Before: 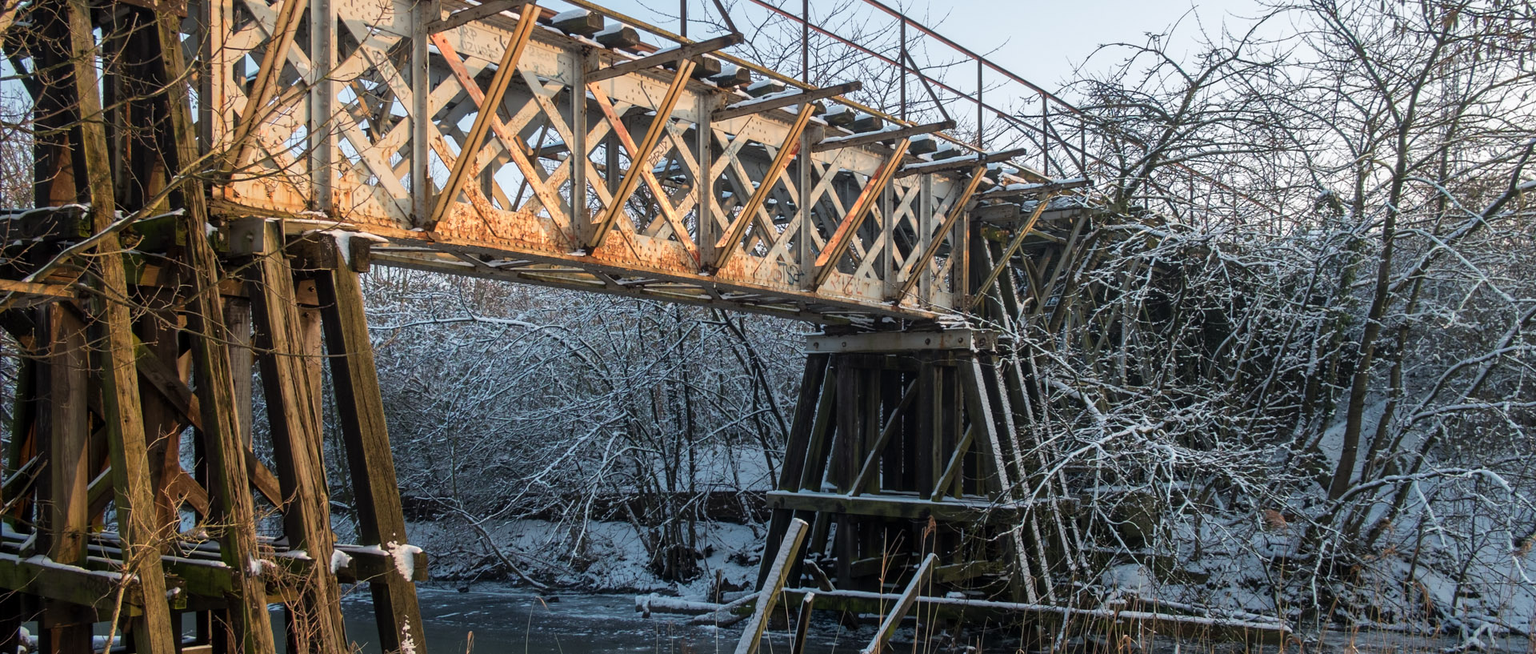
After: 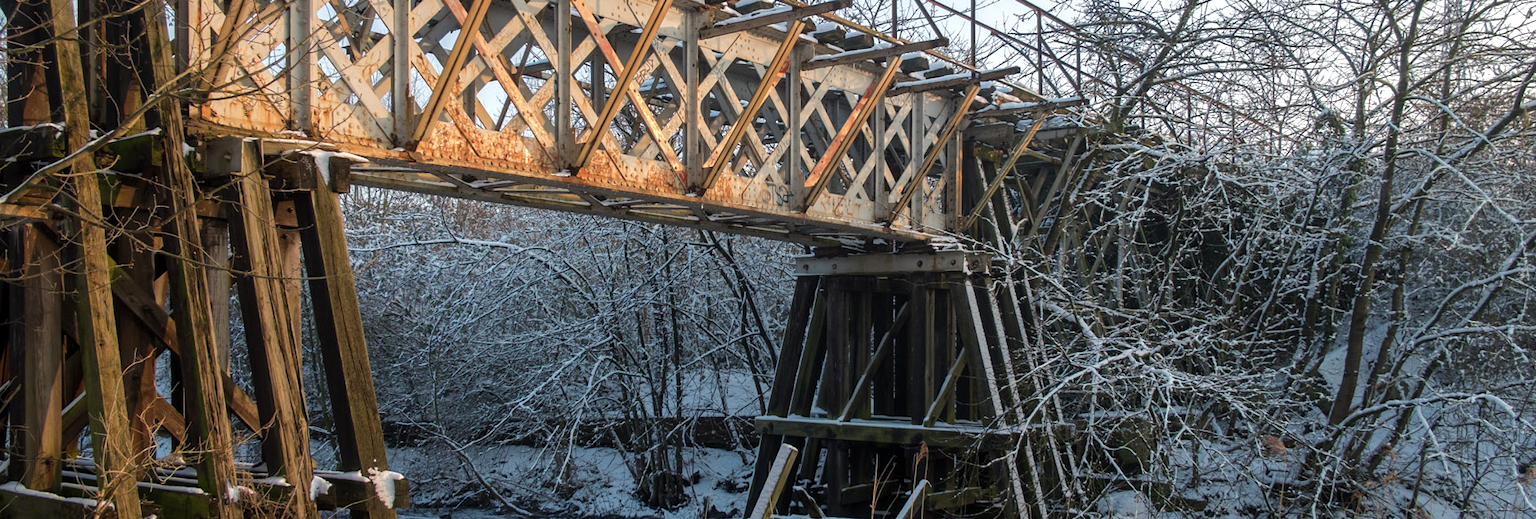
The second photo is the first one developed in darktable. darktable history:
crop and rotate: left 1.814%, top 12.818%, right 0.25%, bottom 9.225%
exposure: exposure 0.207 EV, compensate highlight preservation false
rgb curve: curves: ch0 [(0, 0) (0.175, 0.154) (0.785, 0.663) (1, 1)]
